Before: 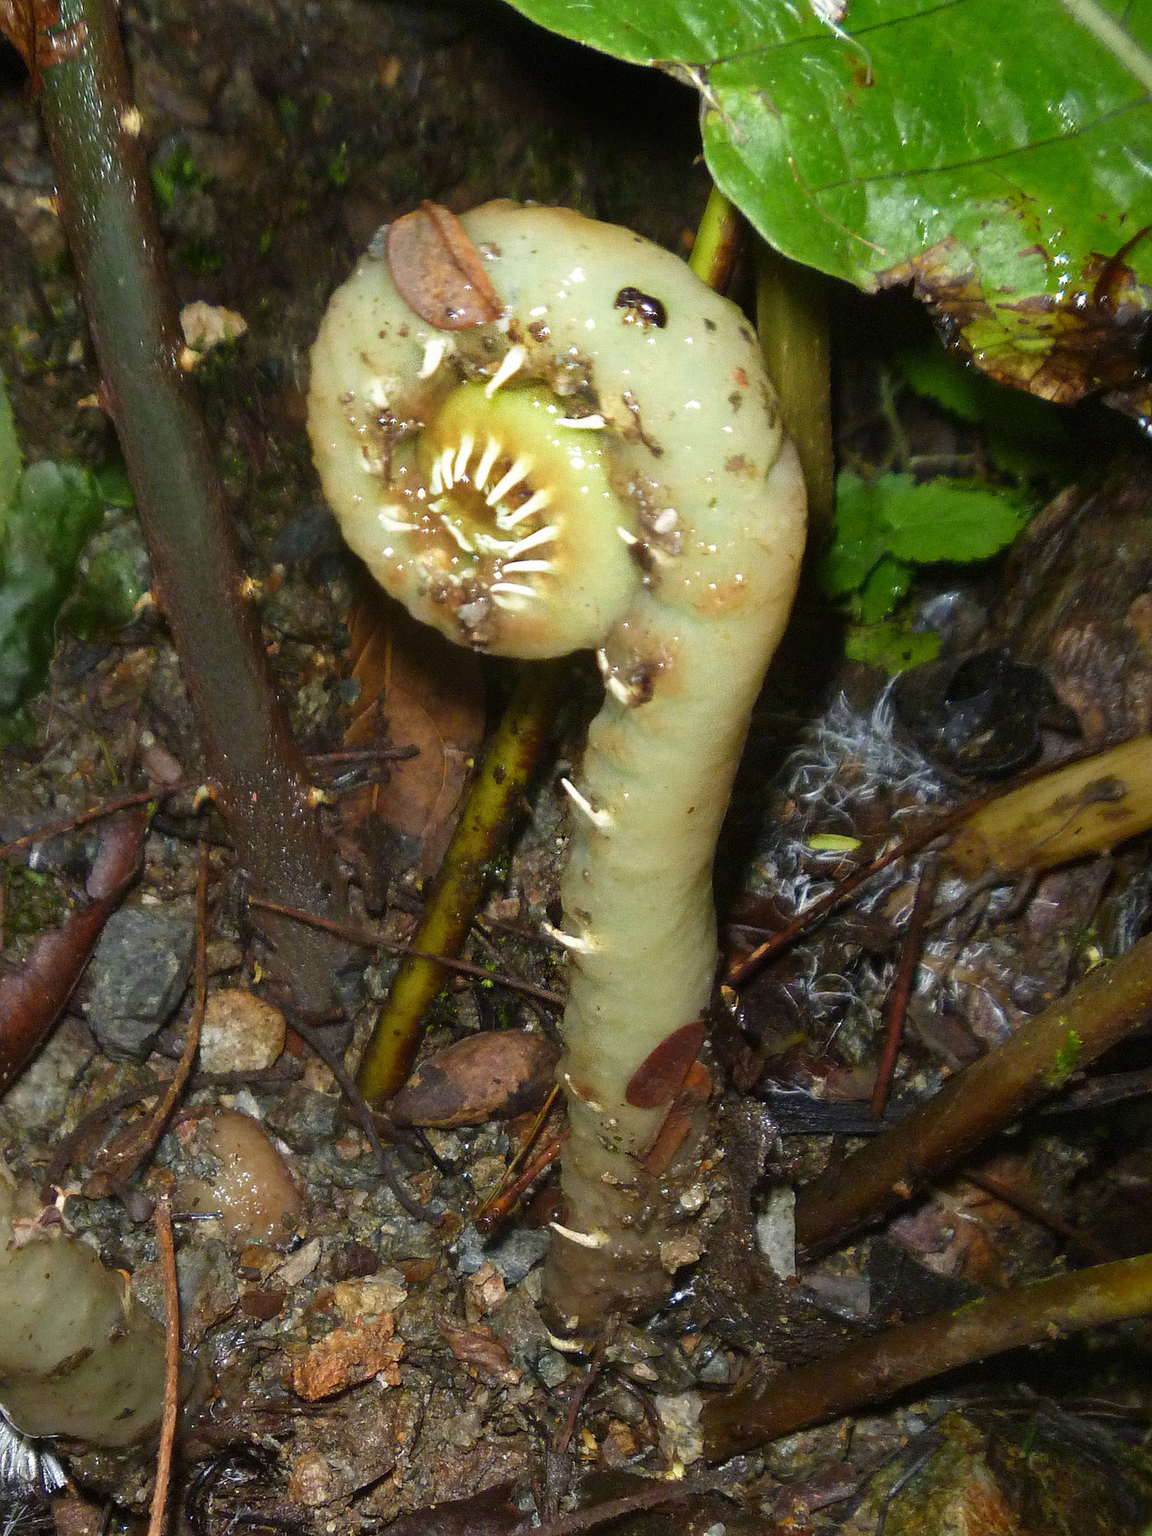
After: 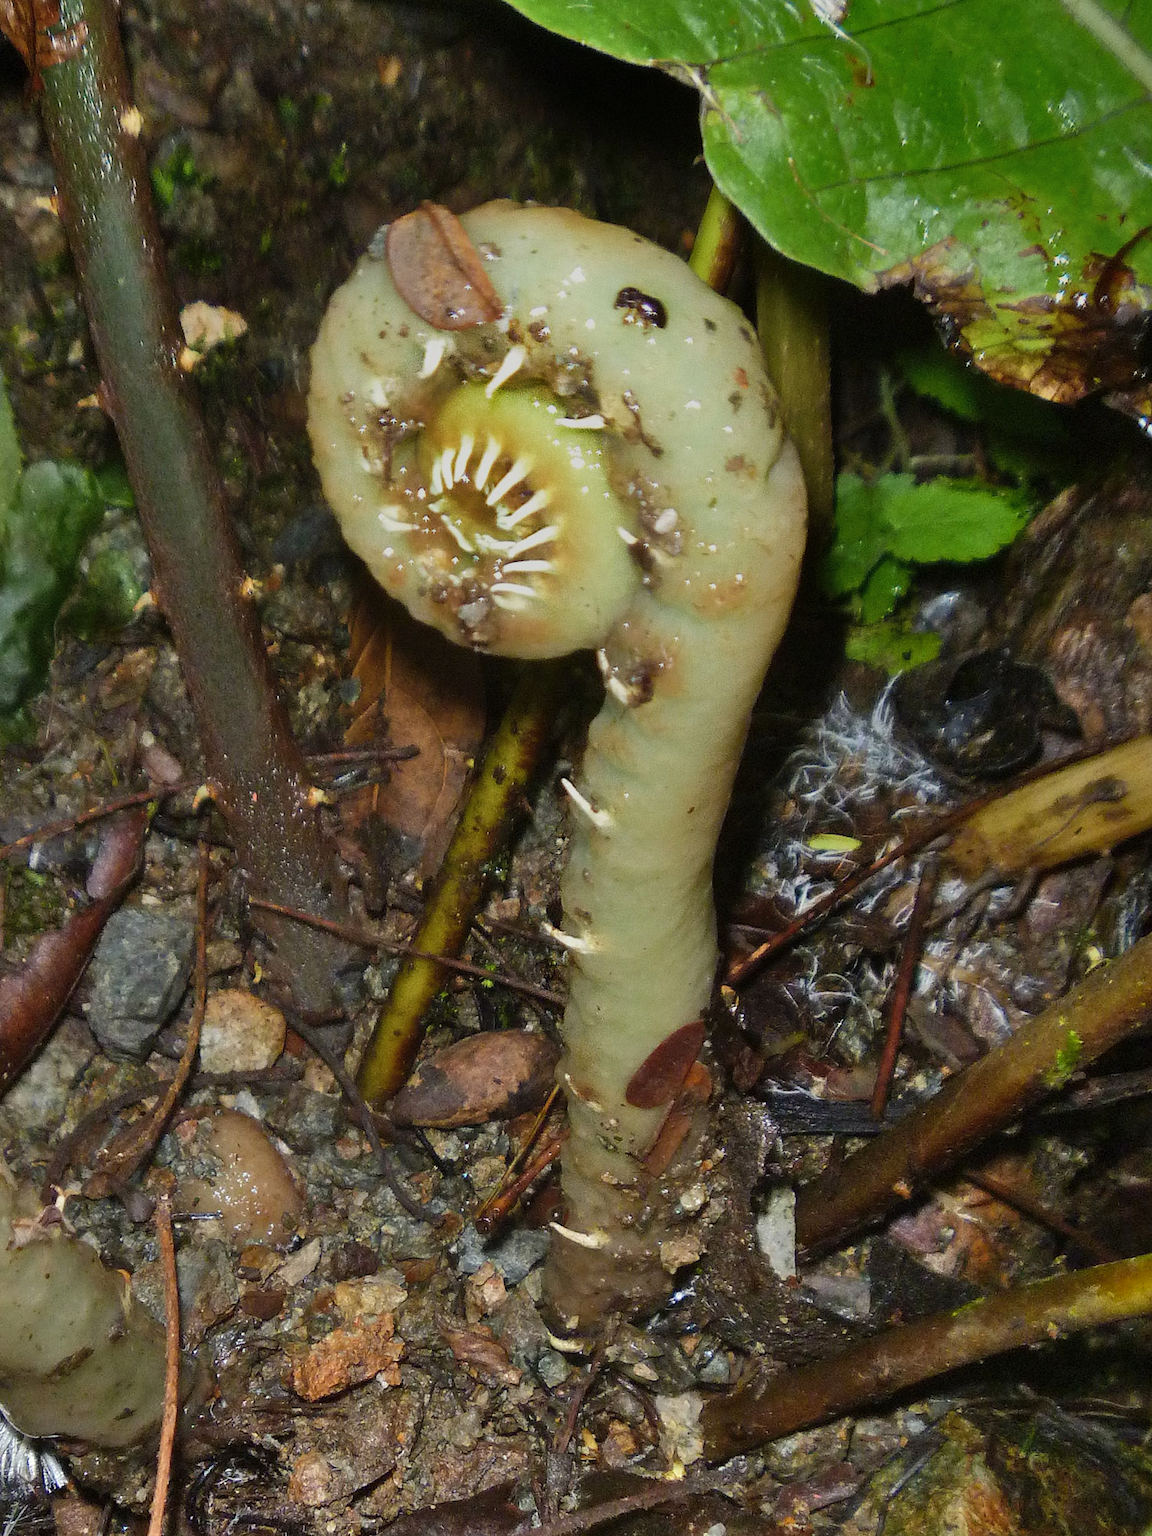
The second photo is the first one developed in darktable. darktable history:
shadows and highlights: white point adjustment 1, soften with gaussian
graduated density: rotation 5.63°, offset 76.9
